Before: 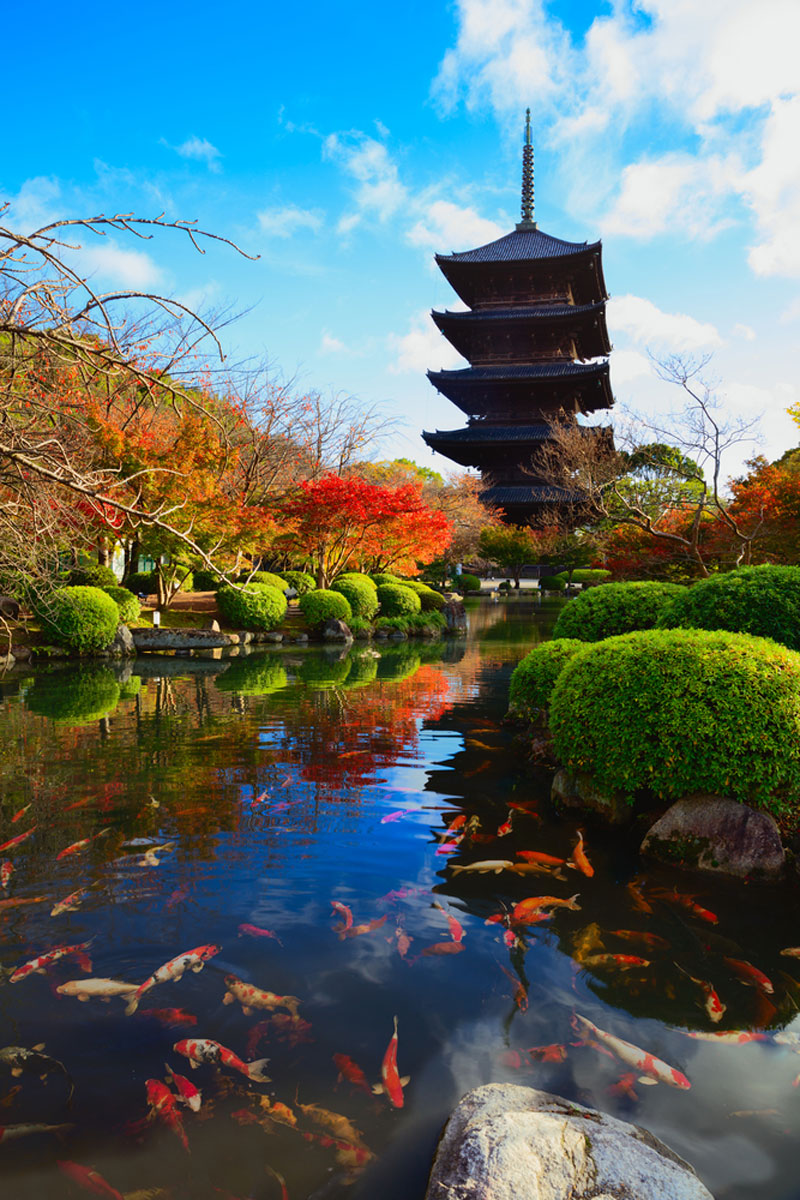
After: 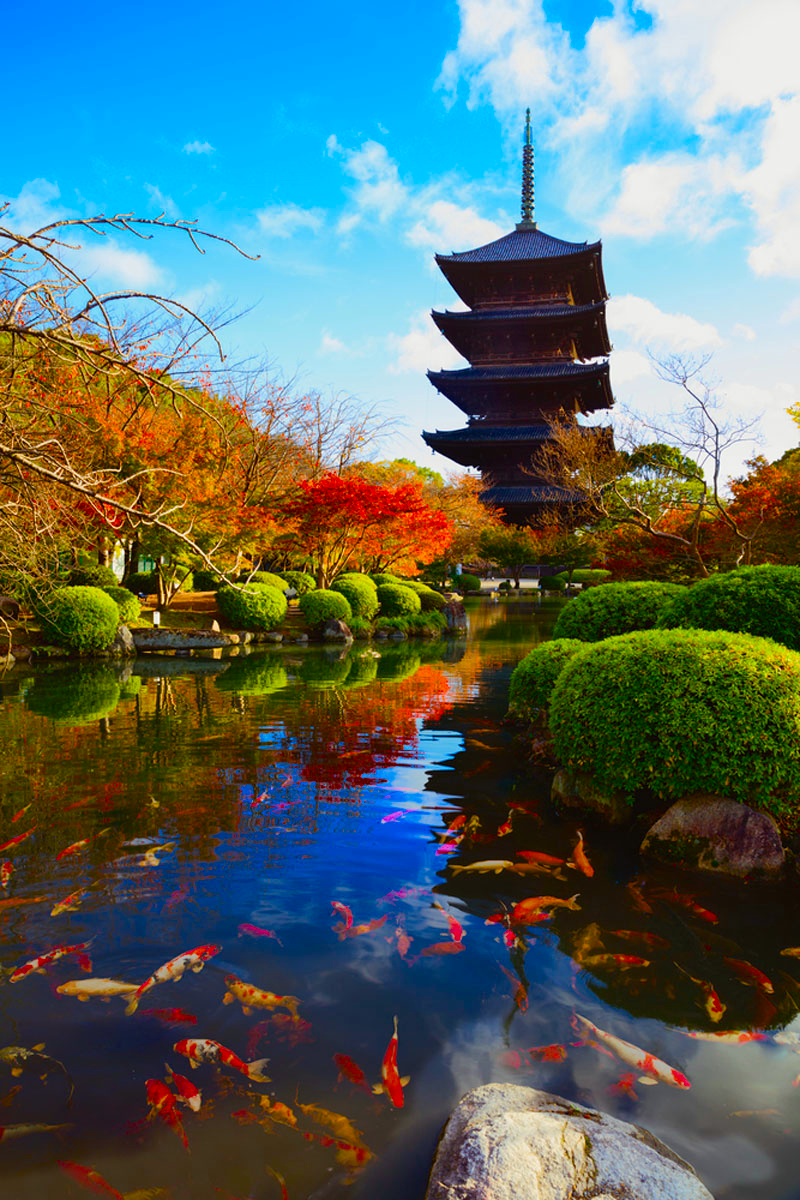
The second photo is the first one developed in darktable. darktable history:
color balance rgb: power › luminance 1.116%, power › chroma 0.406%, power › hue 36.89°, perceptual saturation grading › global saturation 39.919%, perceptual saturation grading › highlights -24.957%, perceptual saturation grading › mid-tones 34.696%, perceptual saturation grading › shadows 35.431%
